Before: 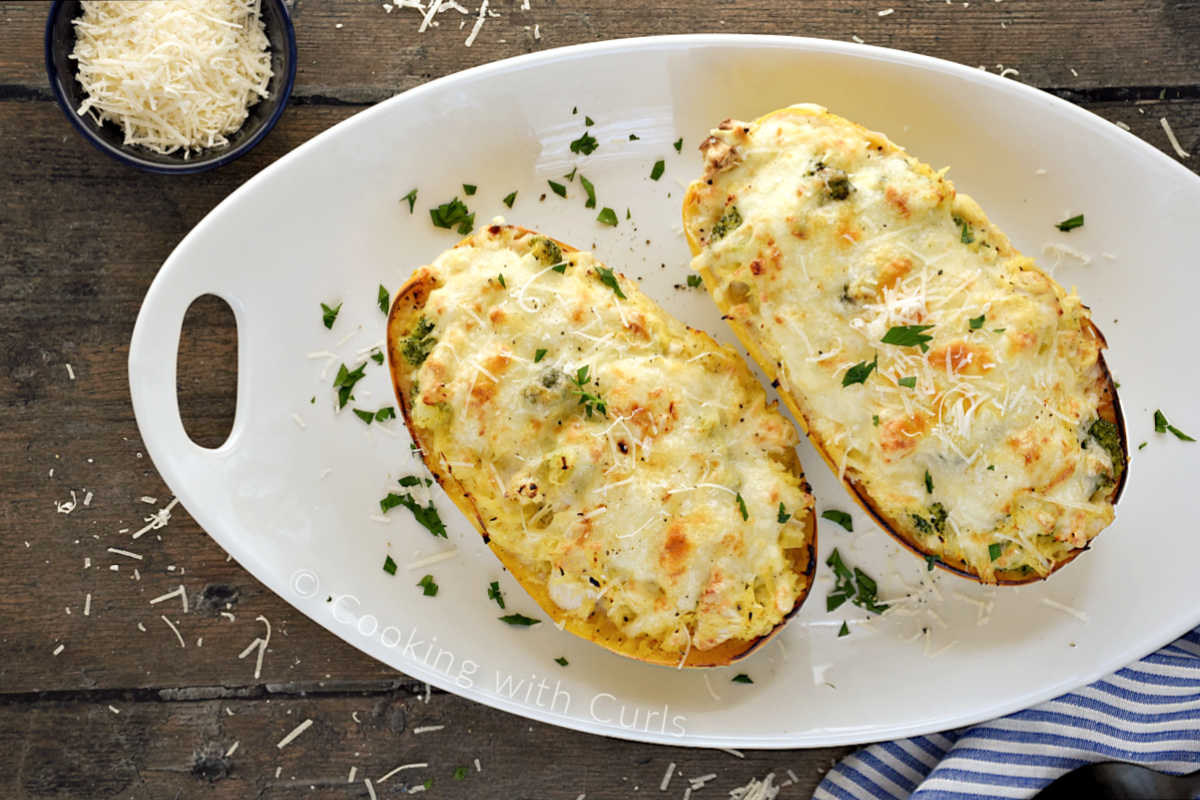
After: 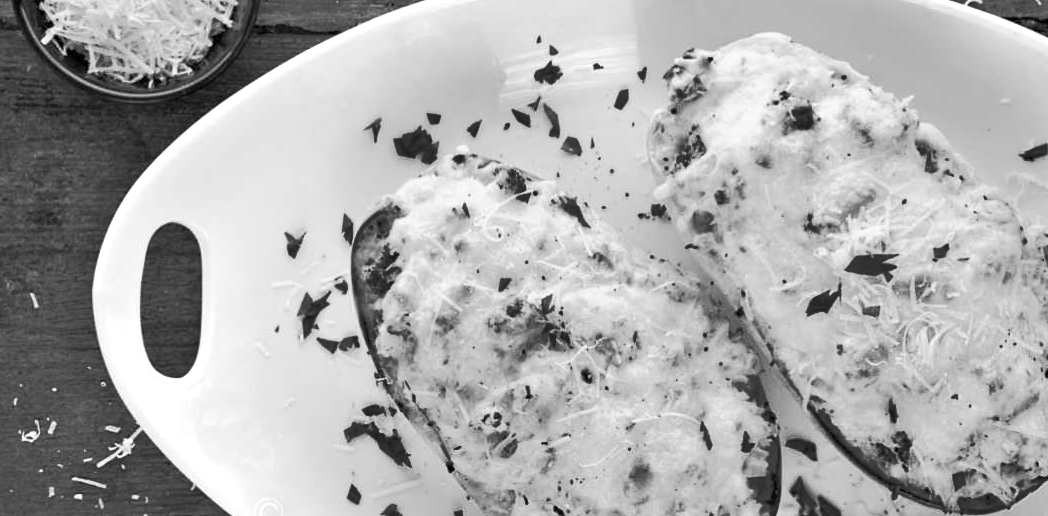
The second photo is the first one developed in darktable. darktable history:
crop: left 3.015%, top 8.969%, right 9.647%, bottom 26.457%
white balance: red 1.08, blue 0.791
monochrome: a 0, b 0, size 0.5, highlights 0.57
exposure: exposure 1 EV, compensate highlight preservation false
color correction: saturation 2.15
